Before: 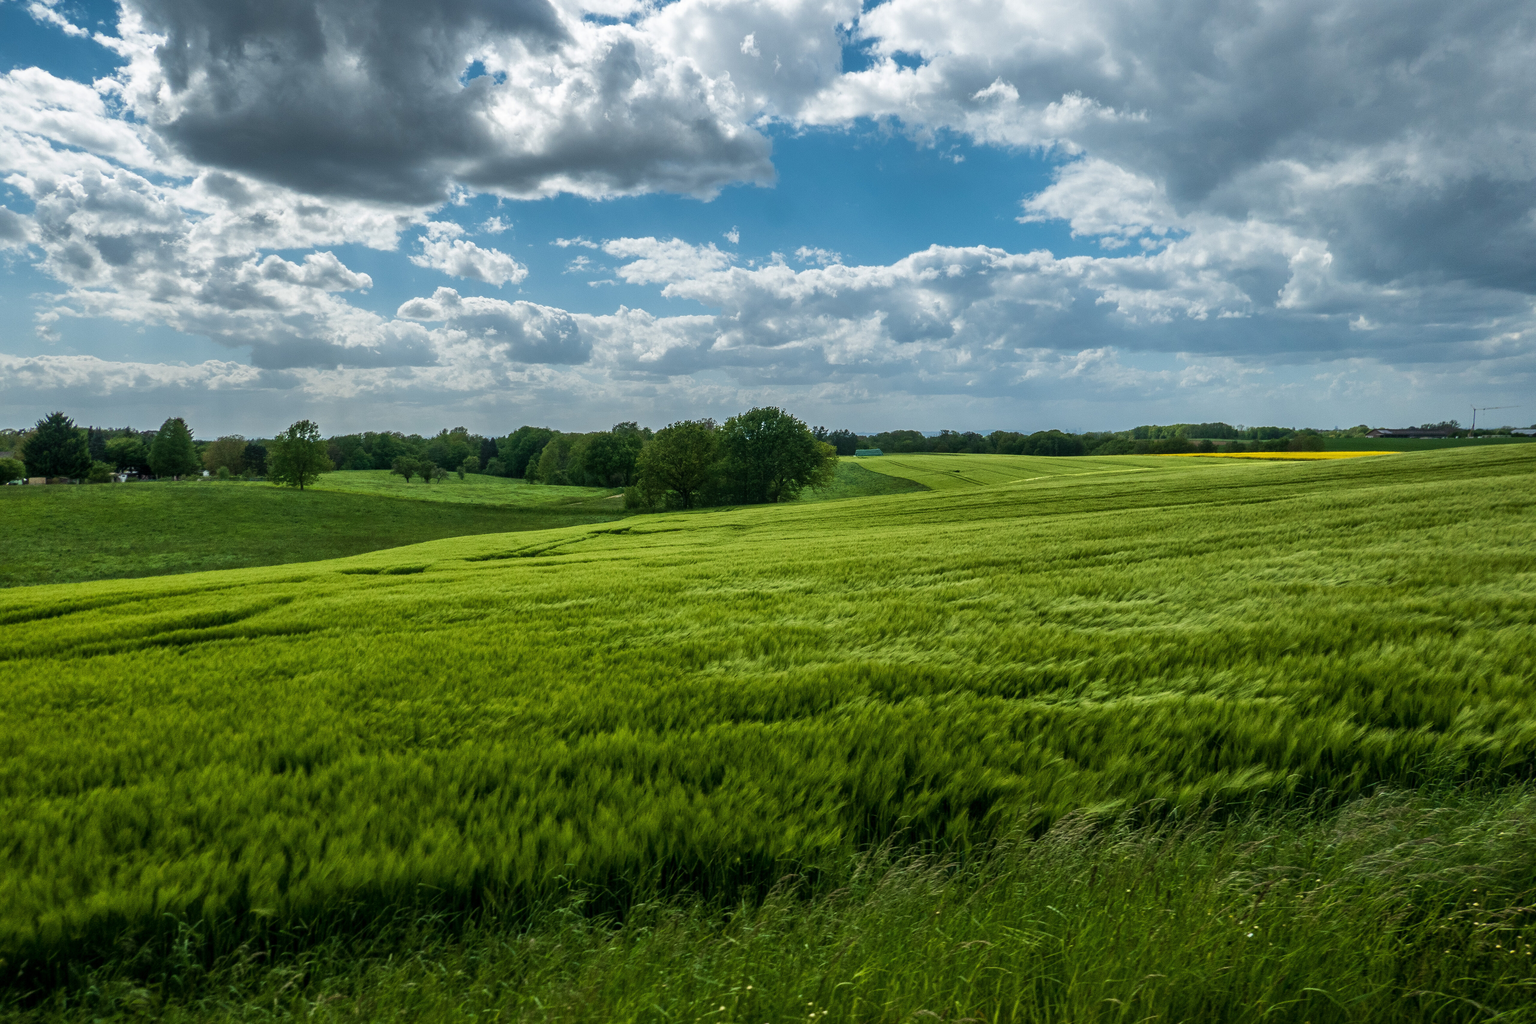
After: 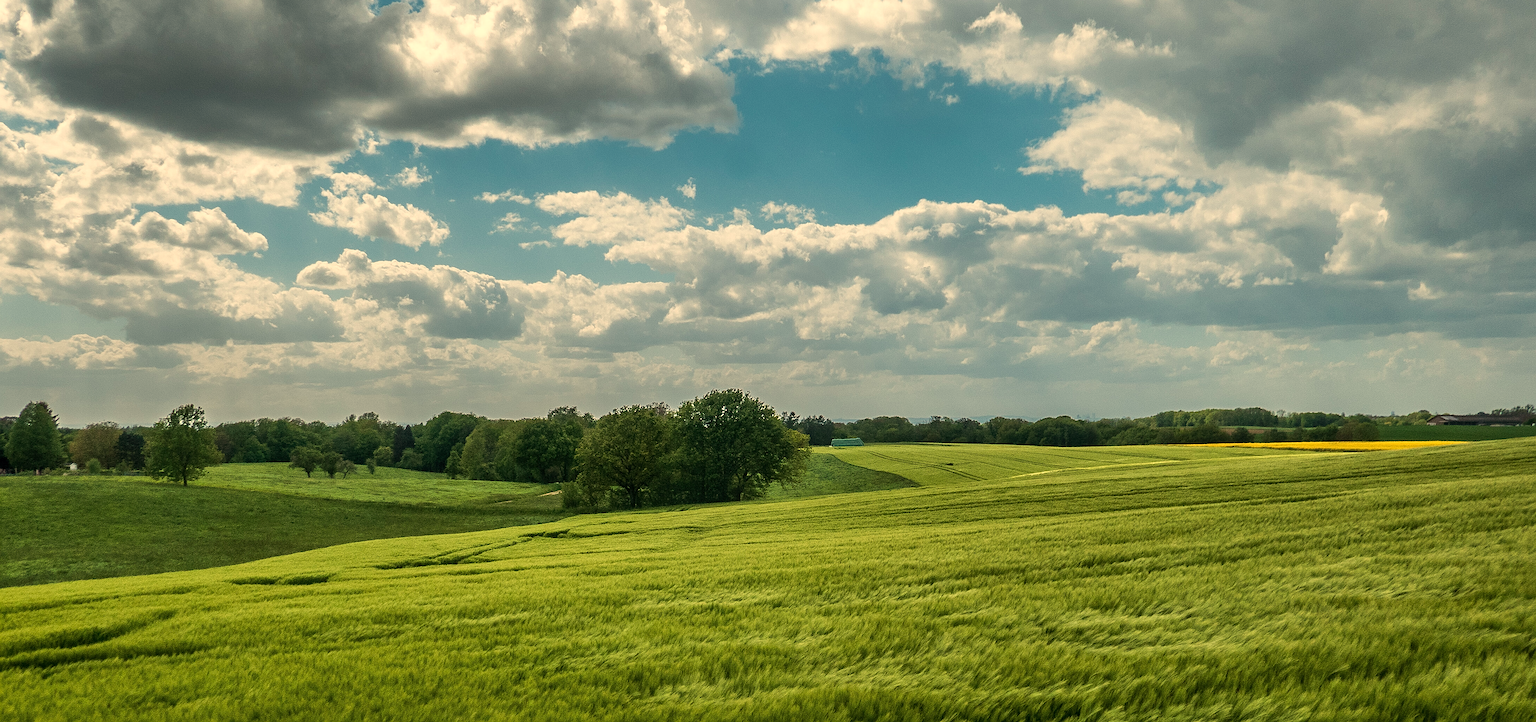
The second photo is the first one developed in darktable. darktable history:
sharpen: on, module defaults
crop and rotate: left 9.345%, top 7.22%, right 4.982%, bottom 32.331%
white balance: red 1.138, green 0.996, blue 0.812
